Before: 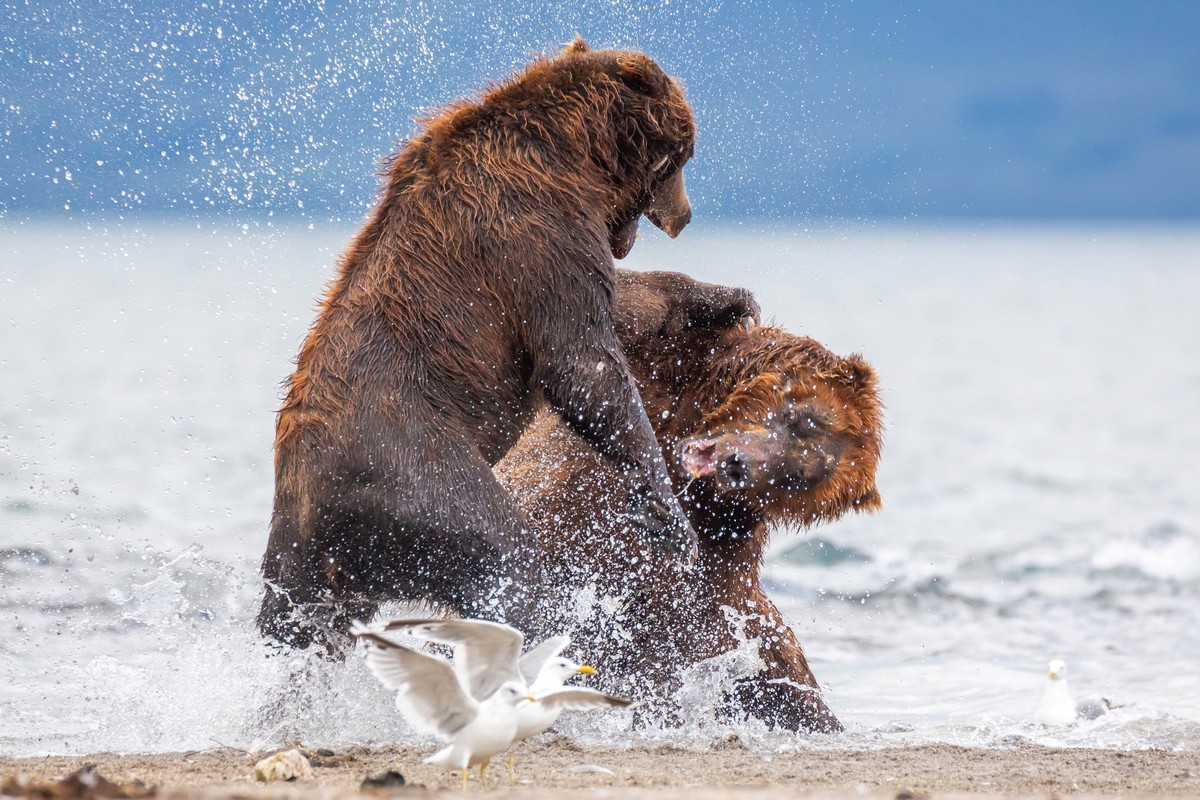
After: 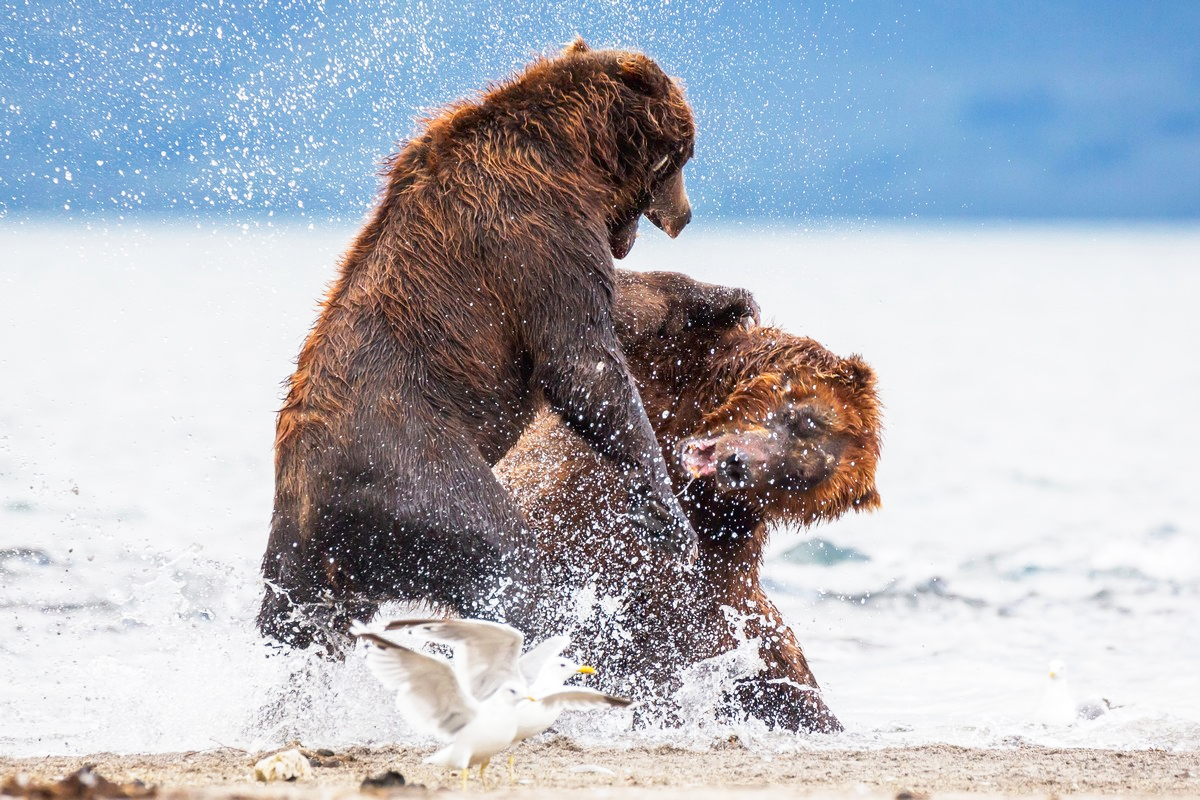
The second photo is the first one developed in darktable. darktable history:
contrast brightness saturation: brightness -0.089
base curve: curves: ch0 [(0, 0) (0.579, 0.807) (1, 1)], preserve colors none
